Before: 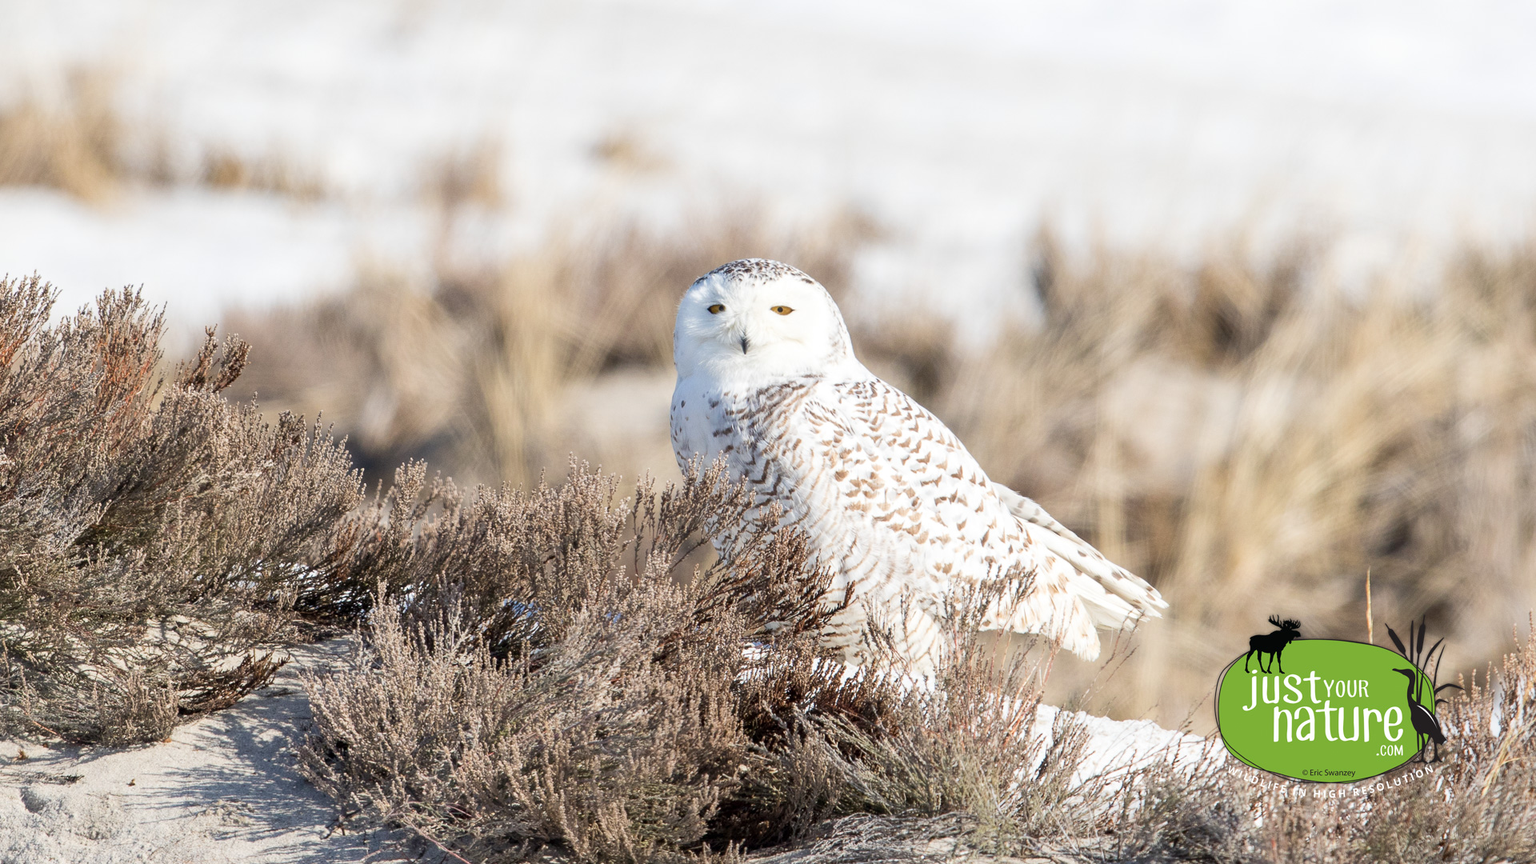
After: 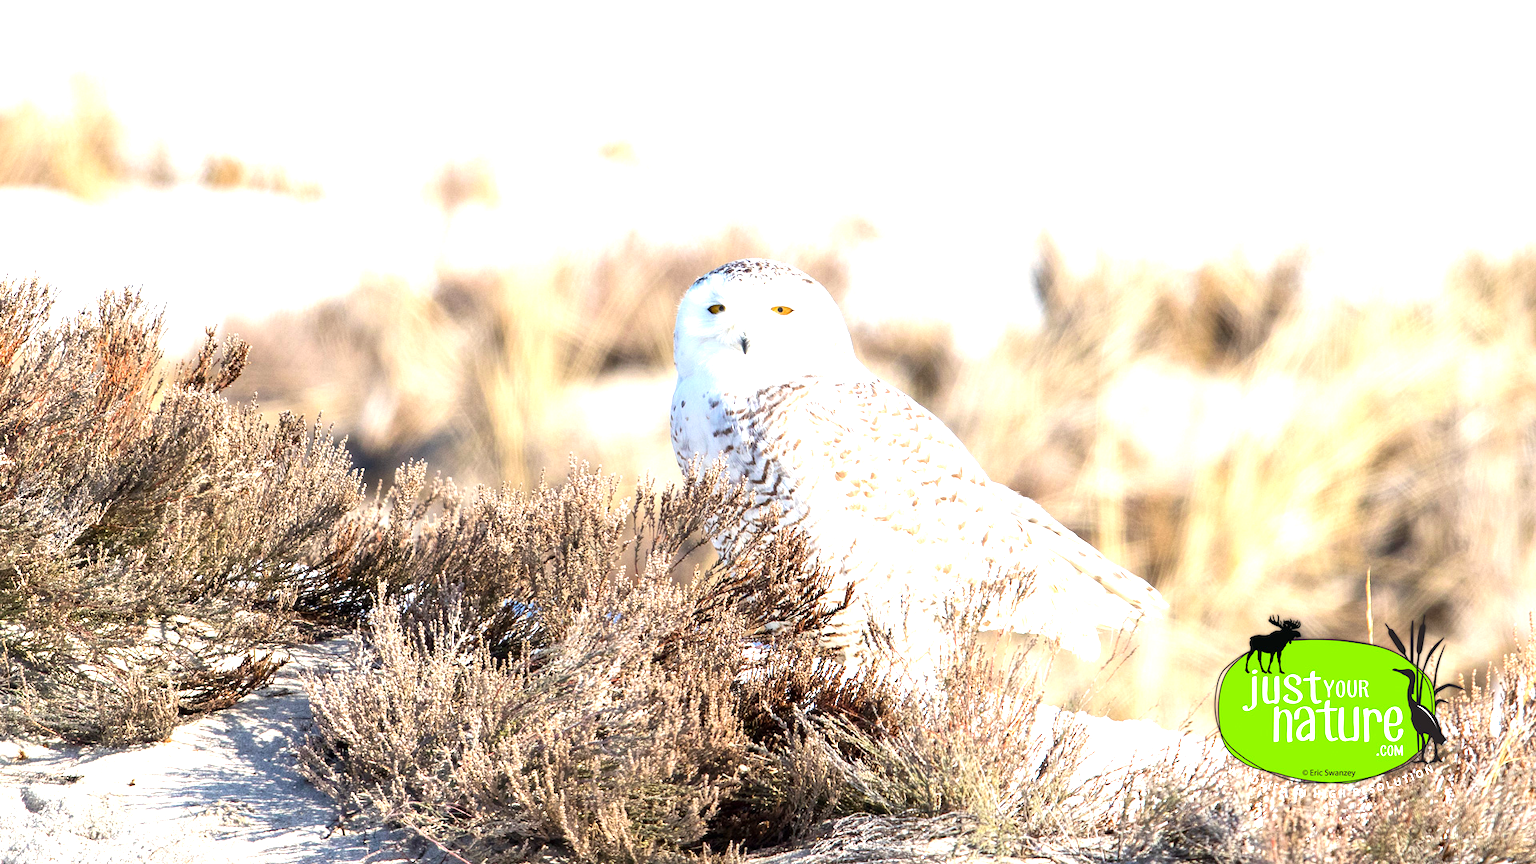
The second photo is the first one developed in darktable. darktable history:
color correction: saturation 1.34
exposure: black level correction 0, exposure 0.7 EV, compensate exposure bias true, compensate highlight preservation false
tone equalizer: -8 EV -0.417 EV, -7 EV -0.389 EV, -6 EV -0.333 EV, -5 EV -0.222 EV, -3 EV 0.222 EV, -2 EV 0.333 EV, -1 EV 0.389 EV, +0 EV 0.417 EV, edges refinement/feathering 500, mask exposure compensation -1.57 EV, preserve details no
